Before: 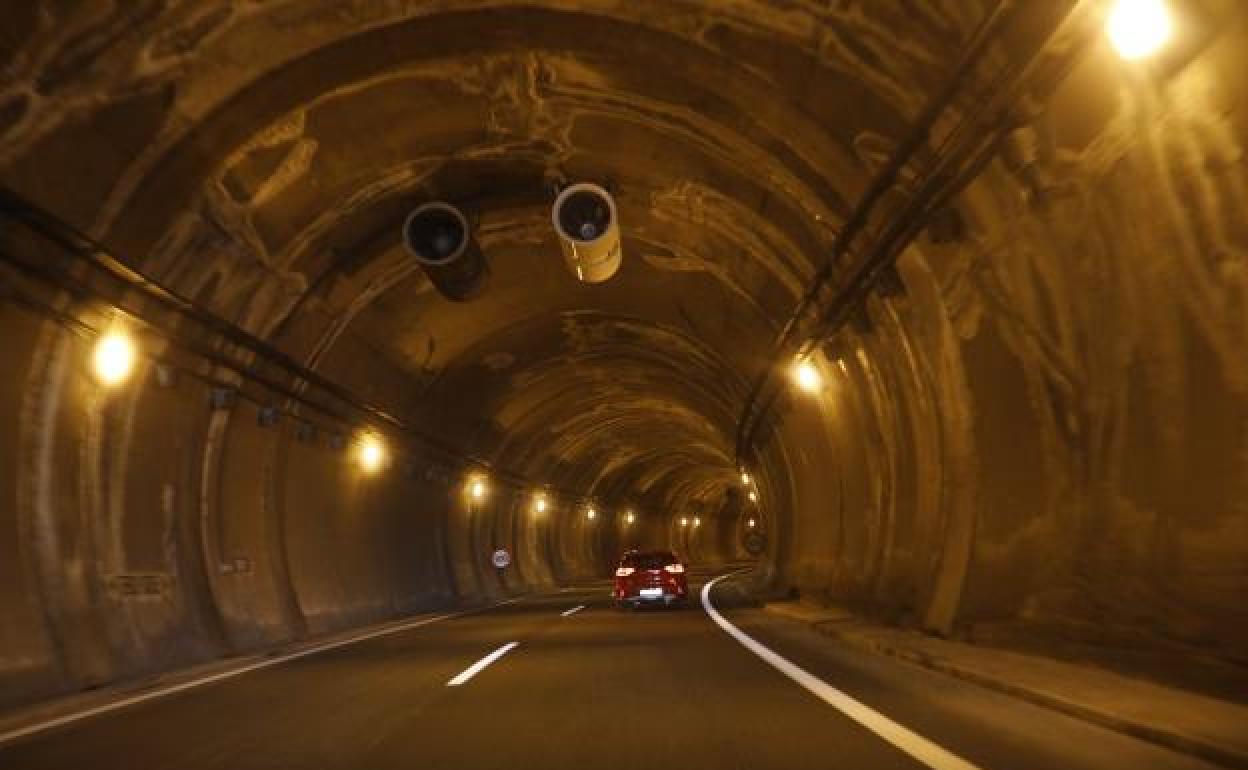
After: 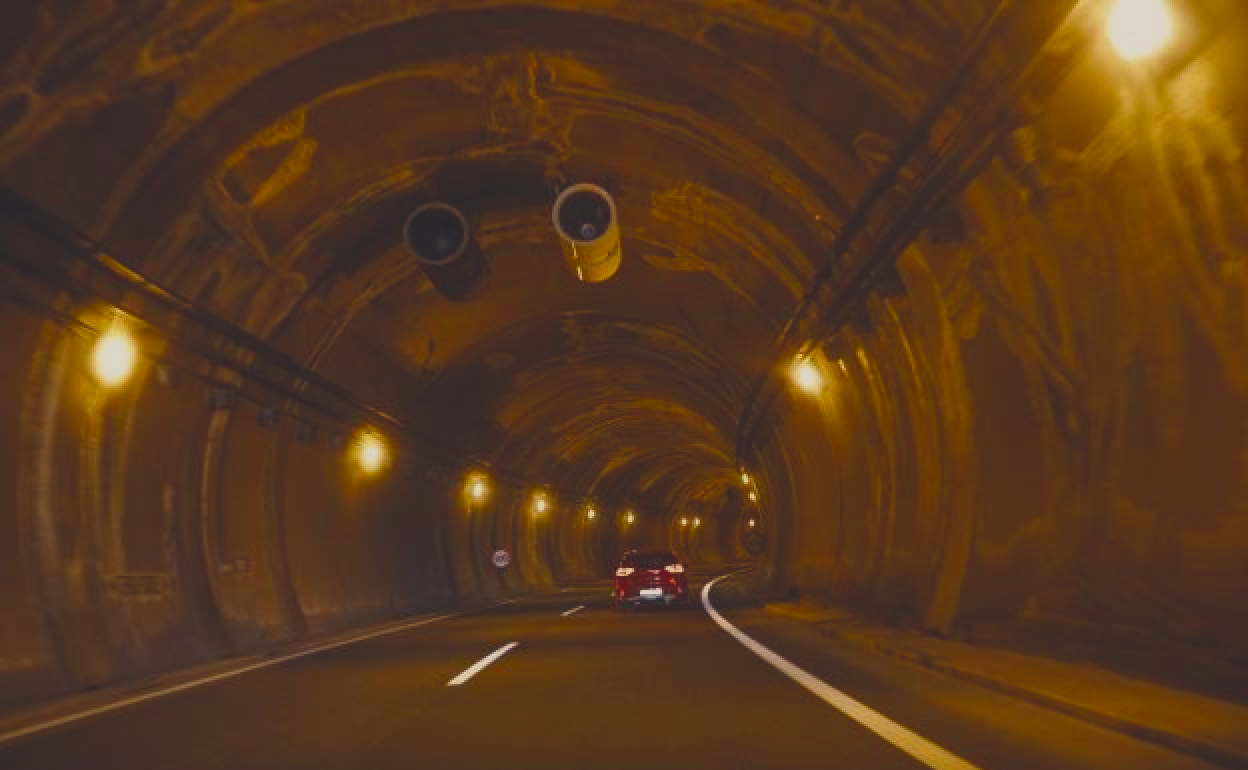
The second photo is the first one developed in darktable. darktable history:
color balance rgb: shadows lift › chroma 3%, shadows lift › hue 280.8°, power › hue 330°, highlights gain › chroma 3%, highlights gain › hue 75.6°, global offset › luminance 2%, perceptual saturation grading › global saturation 20%, perceptual saturation grading › highlights -25%, perceptual saturation grading › shadows 50%, global vibrance 20.33%
exposure: exposure -0.582 EV, compensate highlight preservation false
